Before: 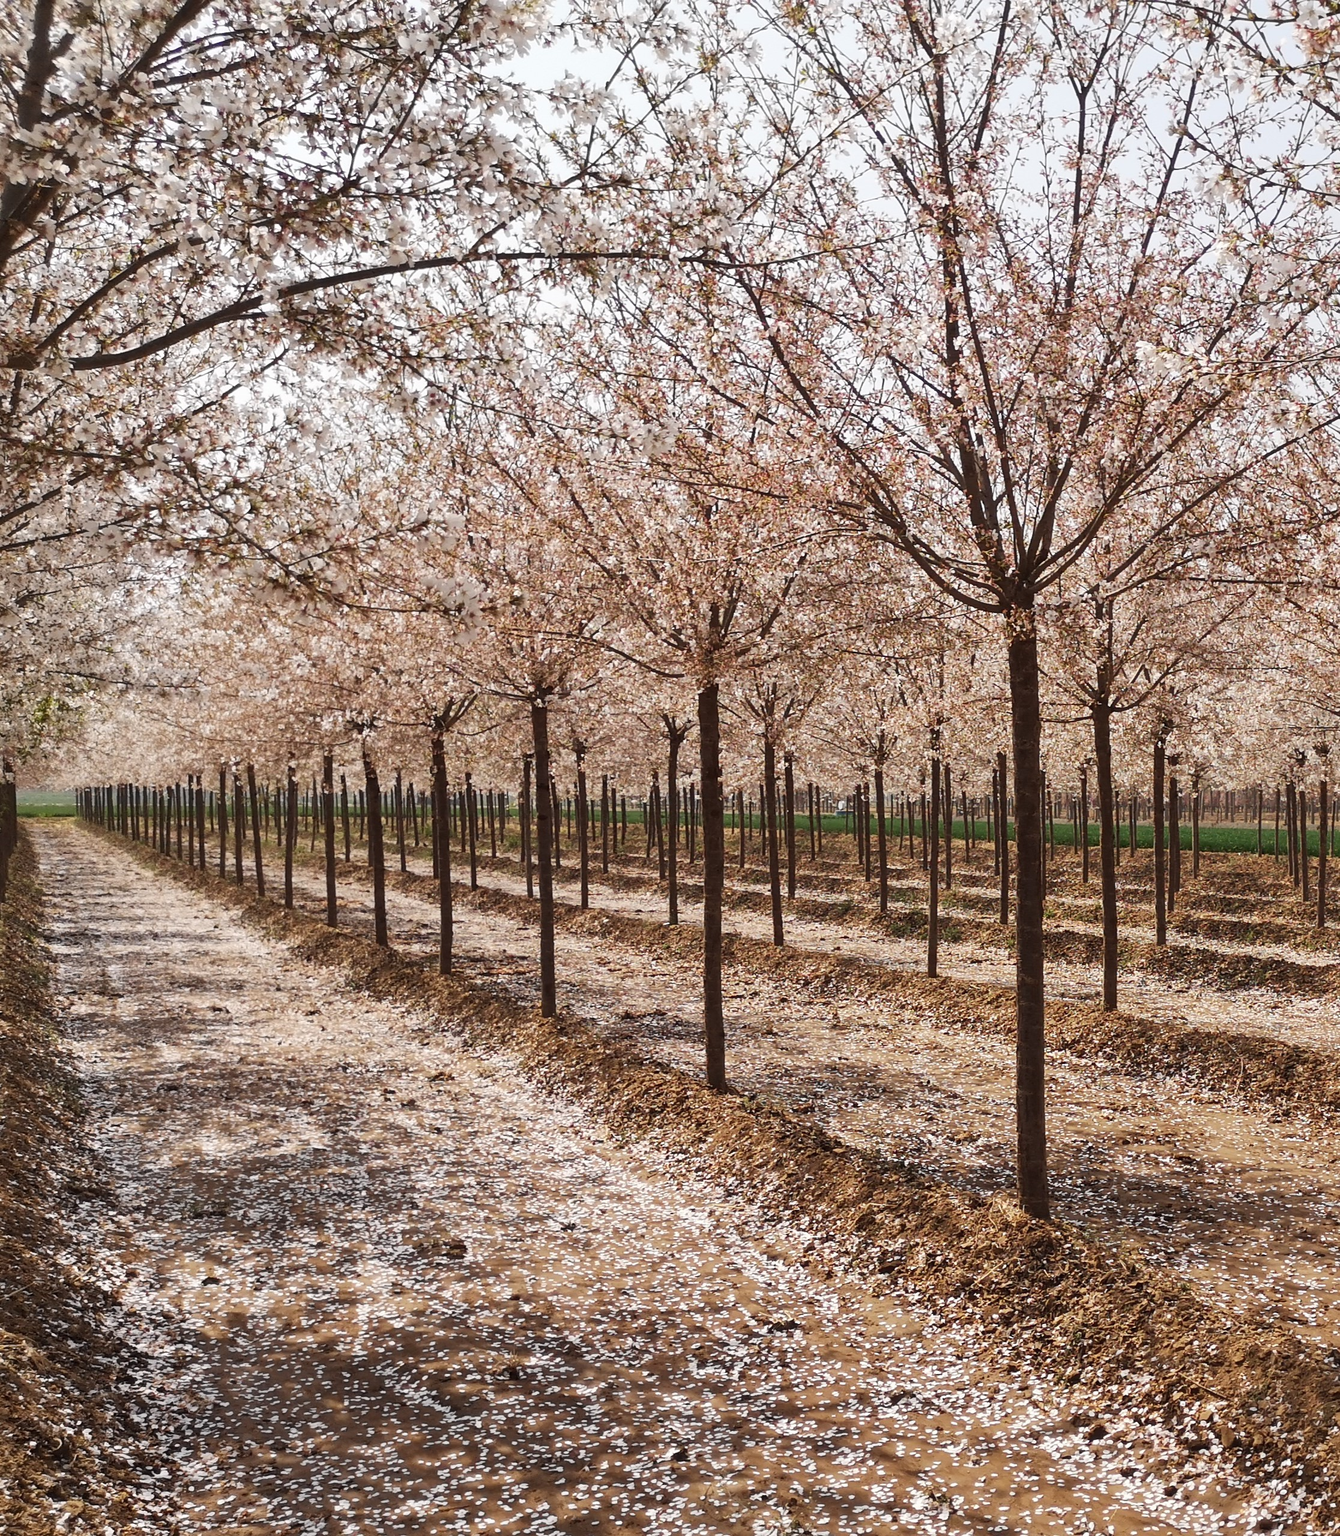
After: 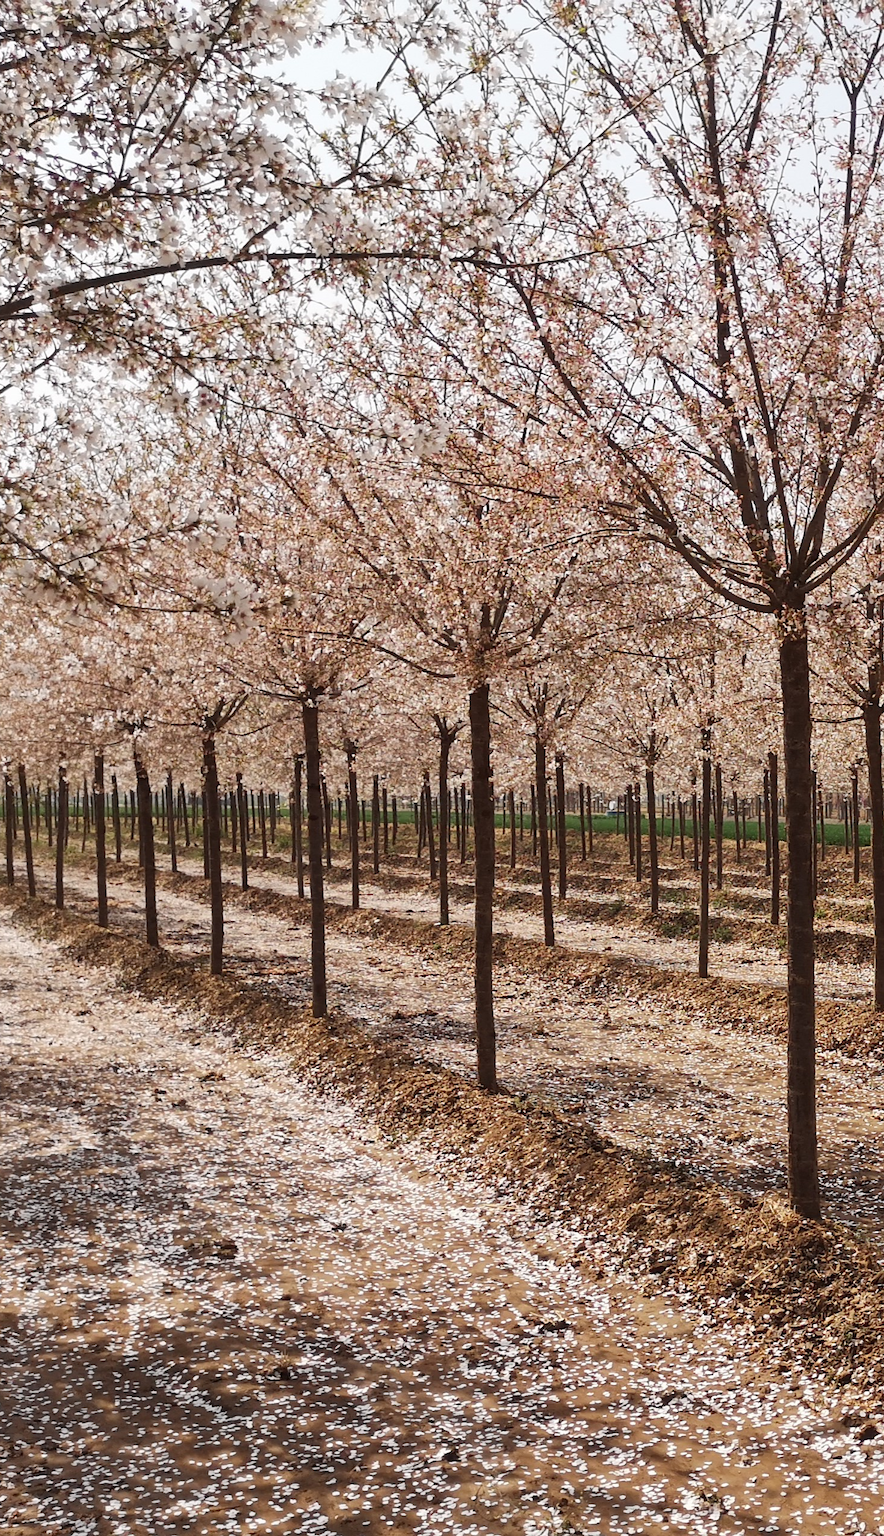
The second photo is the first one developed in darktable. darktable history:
crop: left 17.135%, right 16.851%
